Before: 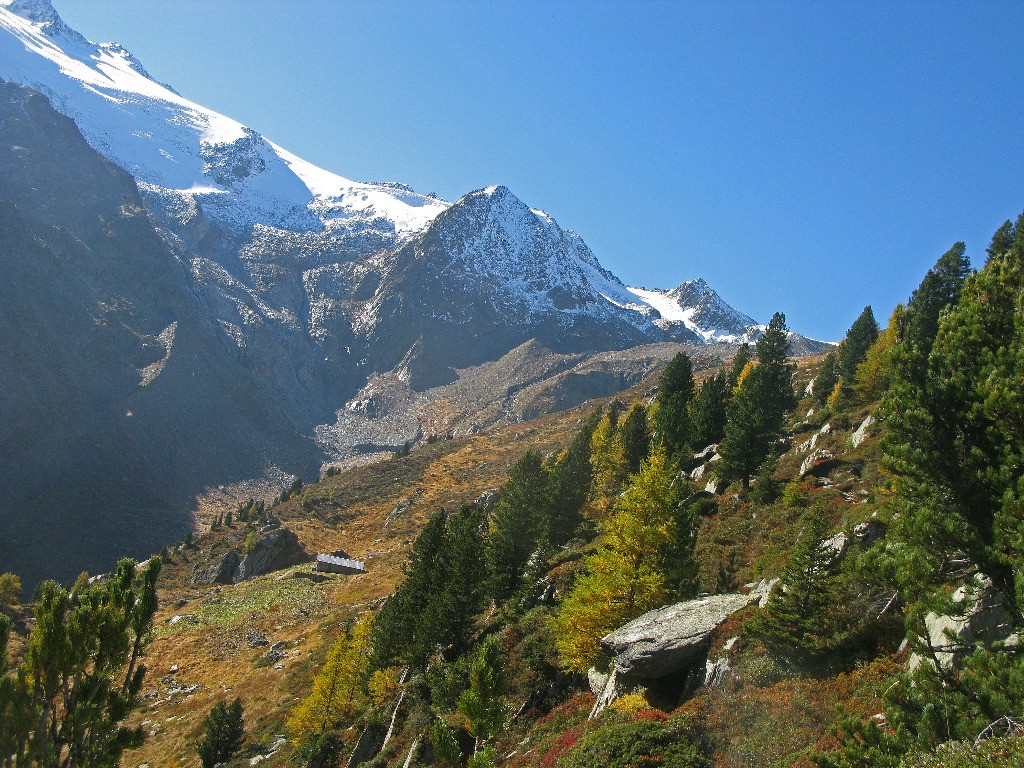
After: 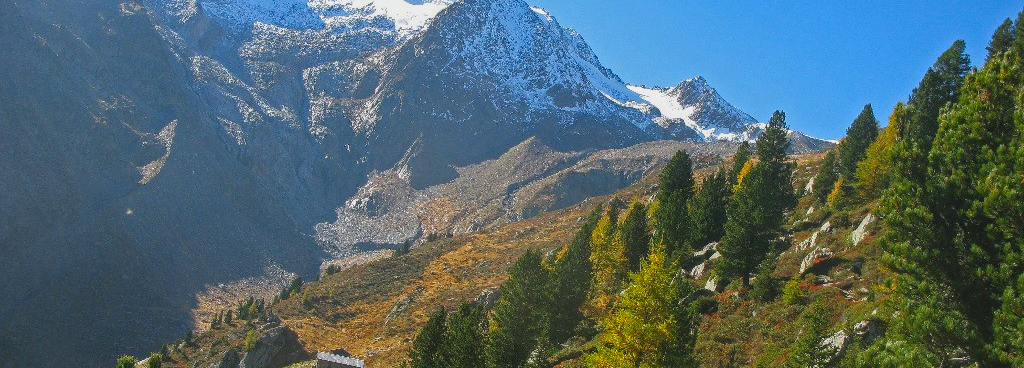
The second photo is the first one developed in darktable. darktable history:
contrast brightness saturation: contrast -0.183, saturation 0.187
local contrast: on, module defaults
crop and rotate: top 26.426%, bottom 25.604%
